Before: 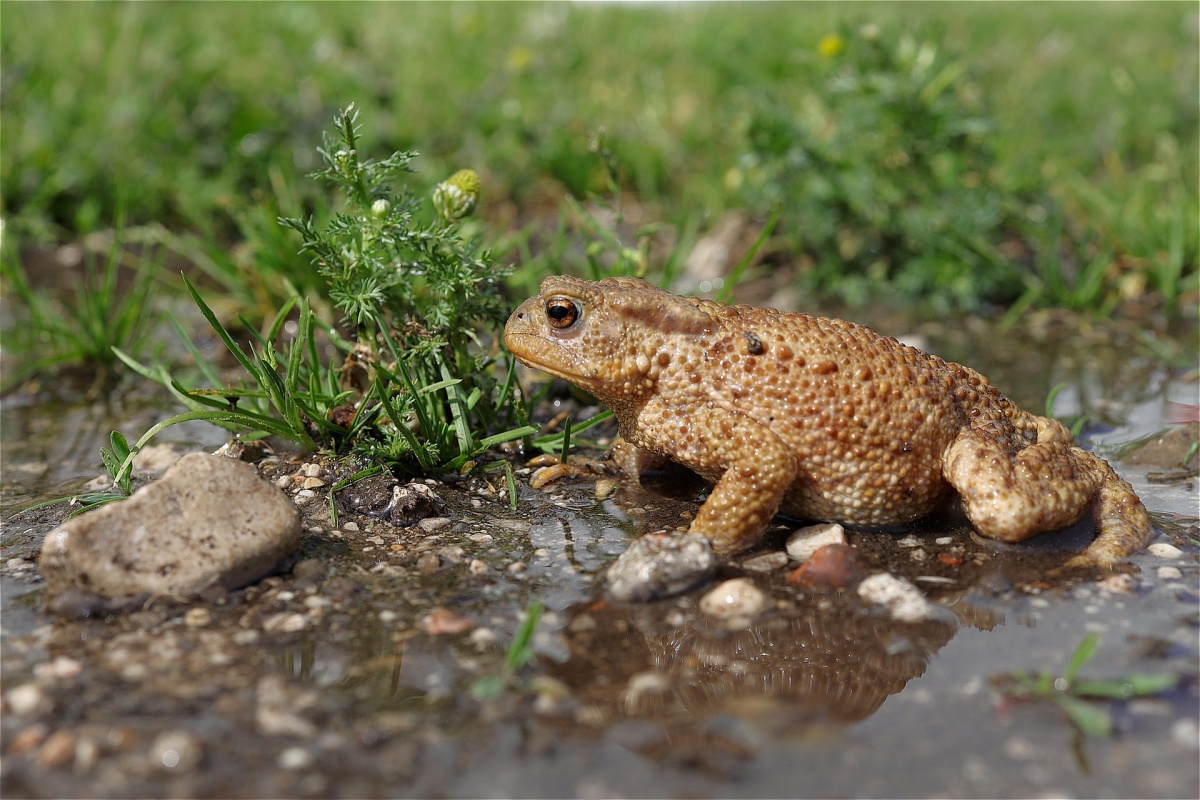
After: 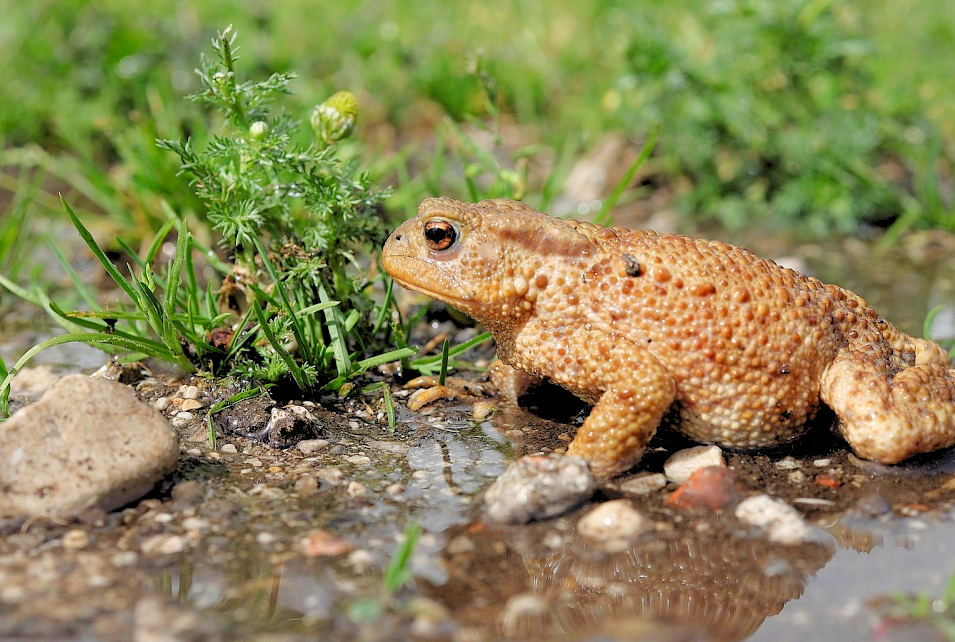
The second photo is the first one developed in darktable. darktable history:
crop and rotate: left 10.238%, top 9.844%, right 10.095%, bottom 9.826%
levels: black 8.58%, levels [0.093, 0.434, 0.988]
